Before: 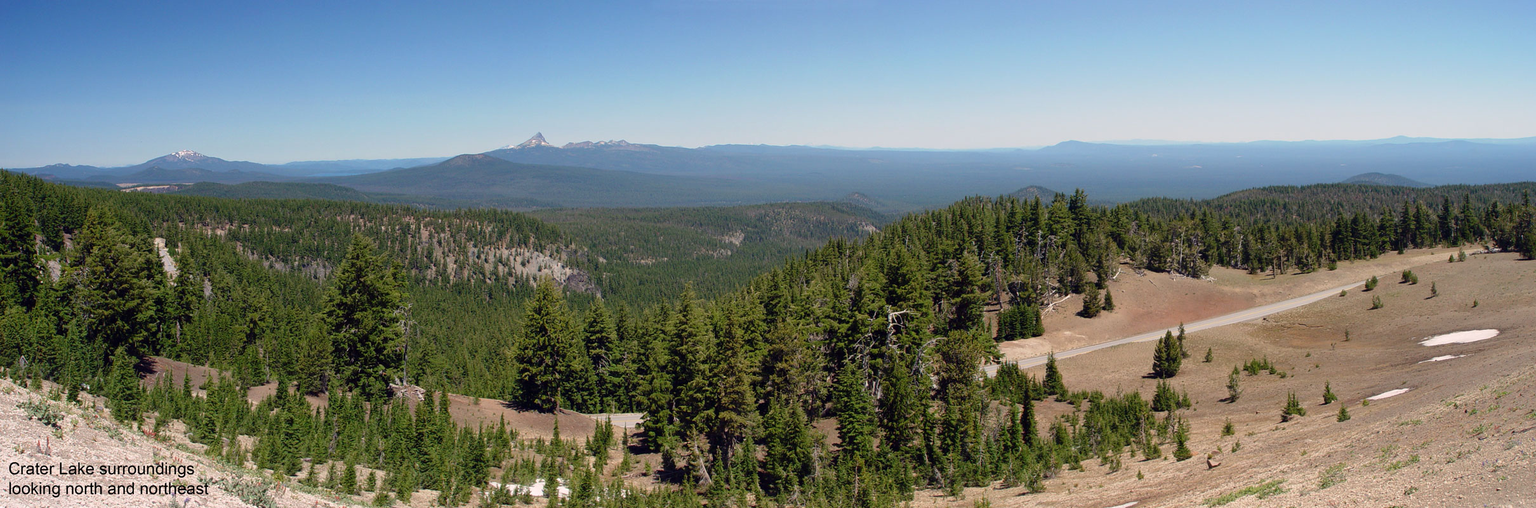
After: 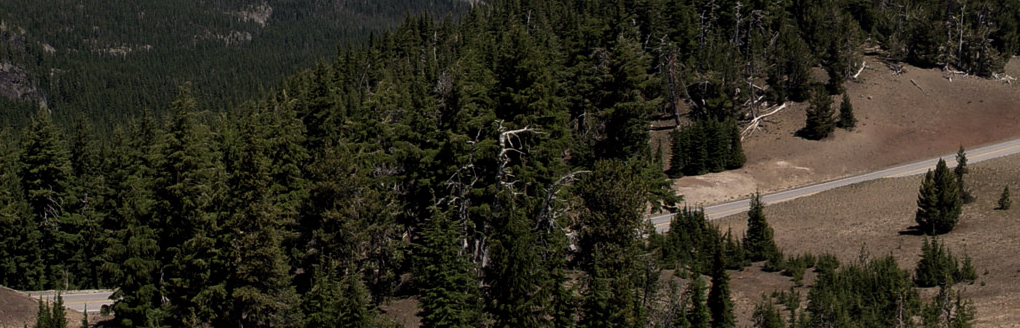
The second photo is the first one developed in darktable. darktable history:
crop: left 37.221%, top 45.169%, right 20.63%, bottom 13.777%
levels: levels [0, 0.618, 1]
